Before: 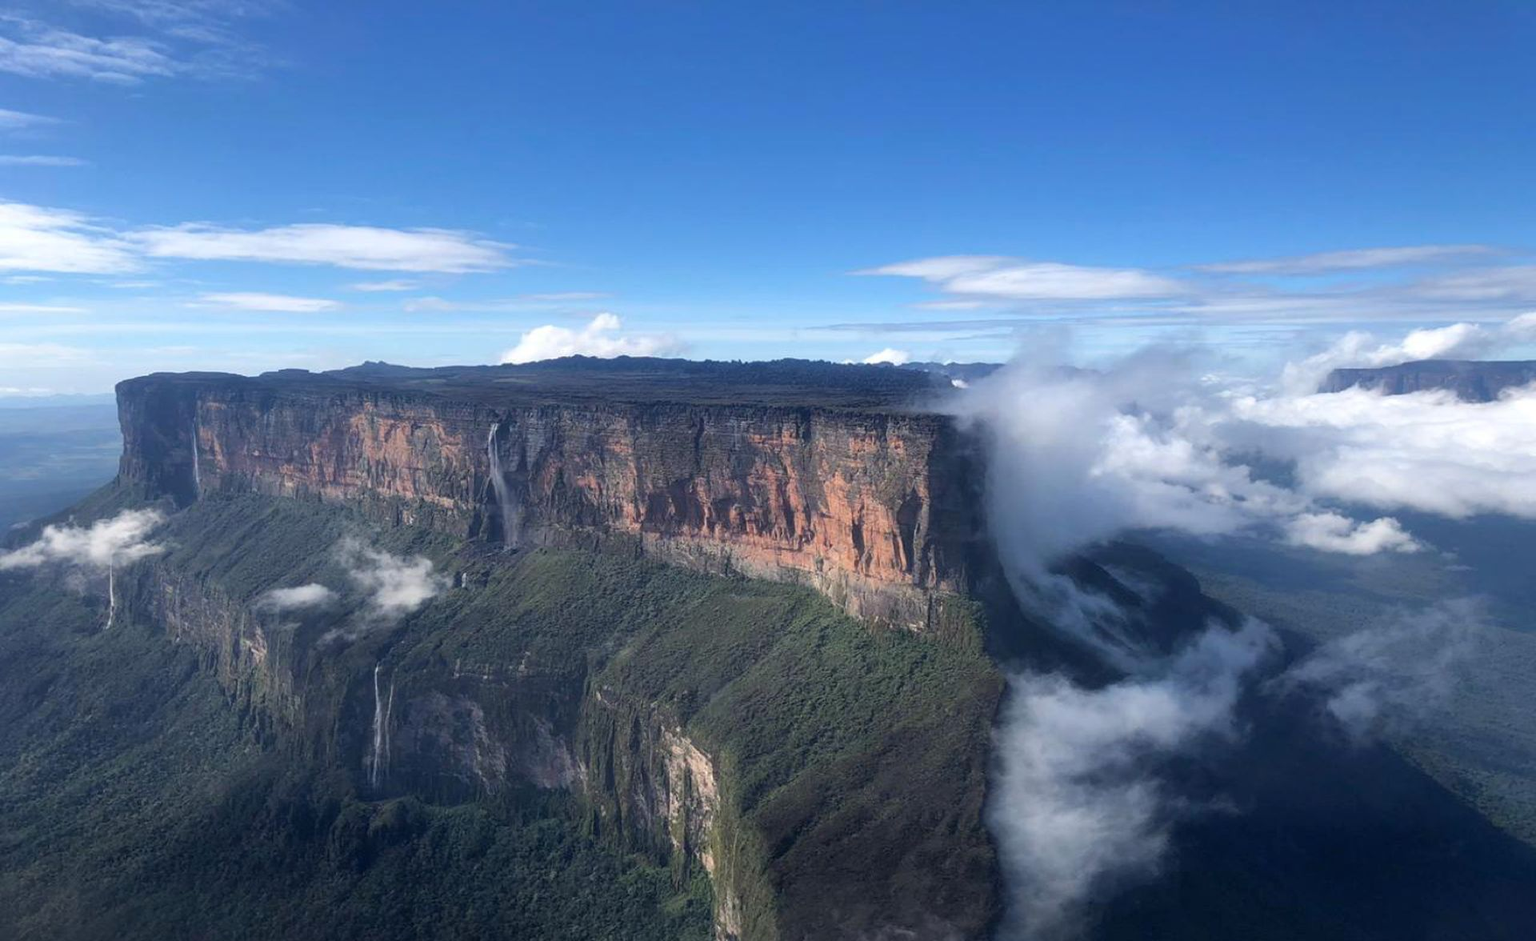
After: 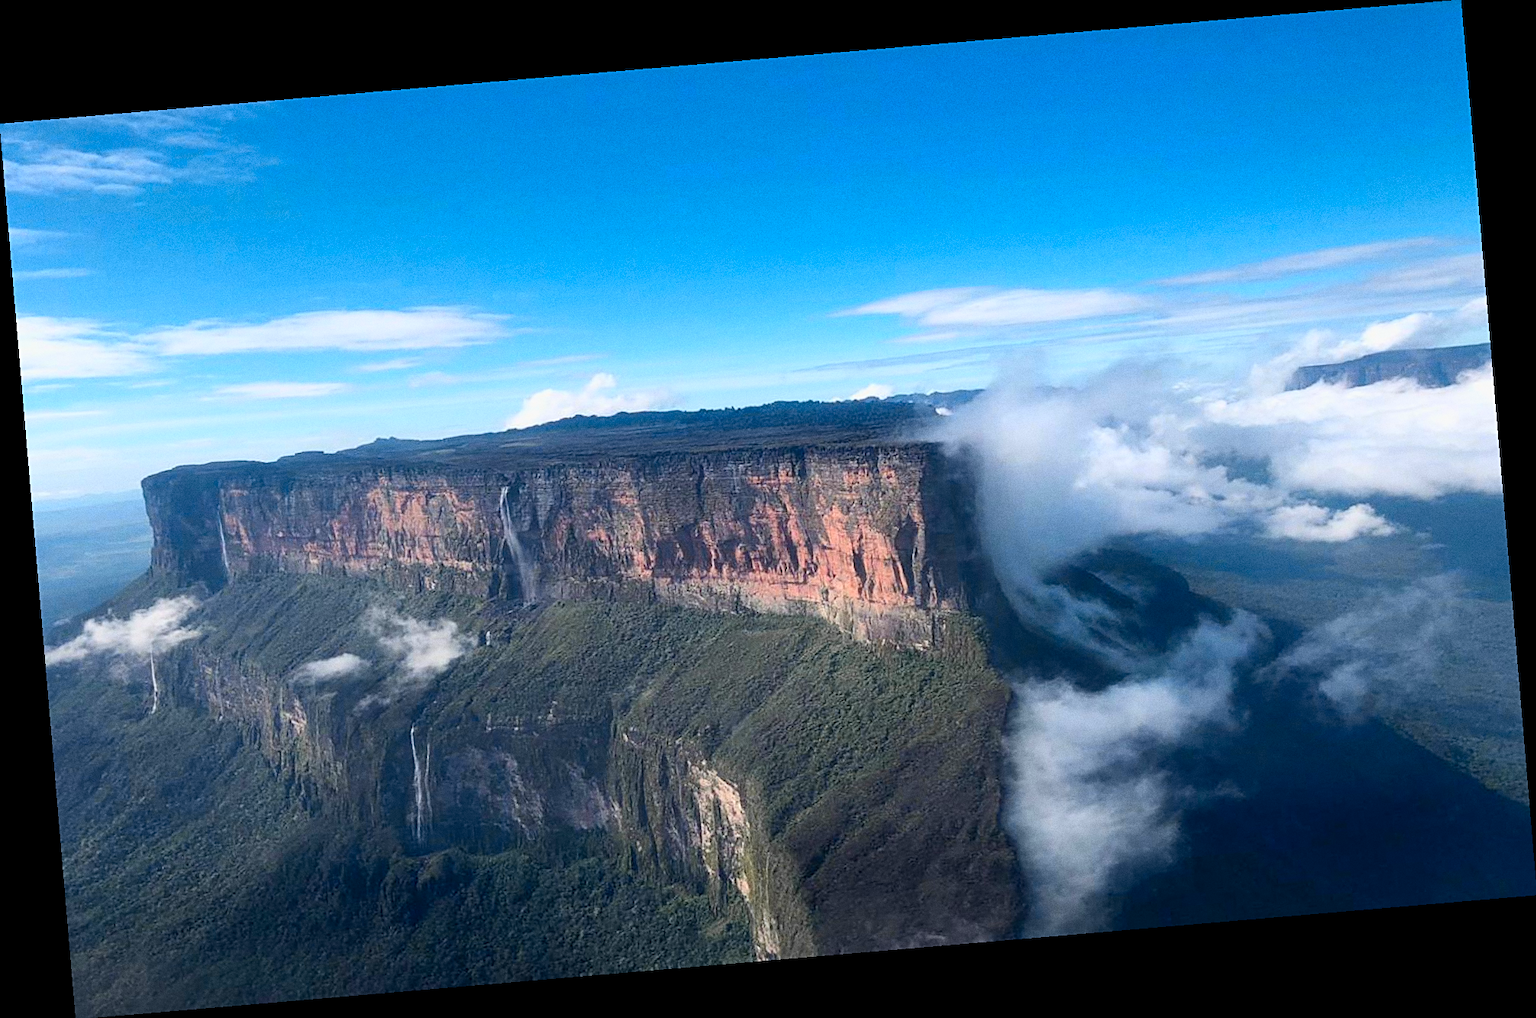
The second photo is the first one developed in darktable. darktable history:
sharpen: on, module defaults
exposure: black level correction 0.001, exposure -0.2 EV, compensate highlight preservation false
contrast brightness saturation: contrast 0.2, brightness 0.15, saturation 0.14
grain: coarseness 0.09 ISO
tone curve: curves: ch0 [(0, 0) (0.584, 0.595) (1, 1)], preserve colors none
rotate and perspective: rotation -4.86°, automatic cropping off
color zones: curves: ch1 [(0.29, 0.492) (0.373, 0.185) (0.509, 0.481)]; ch2 [(0.25, 0.462) (0.749, 0.457)], mix 40.67%
